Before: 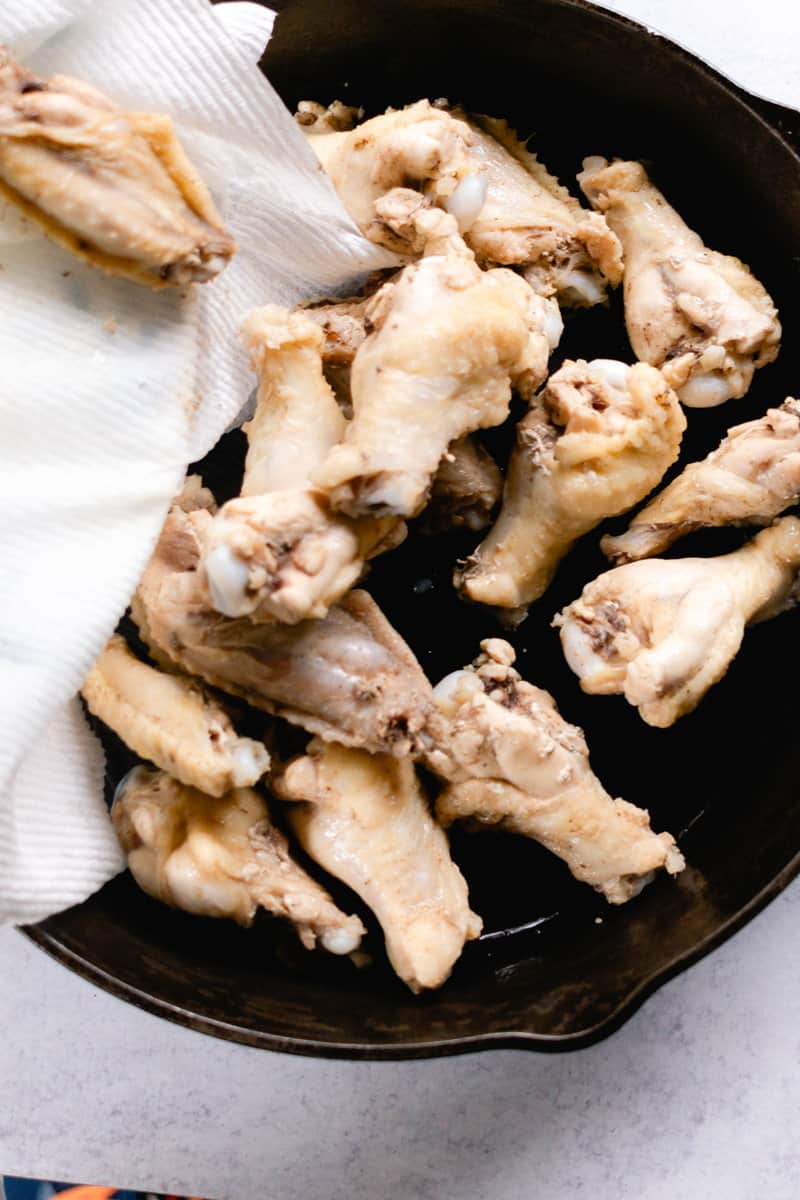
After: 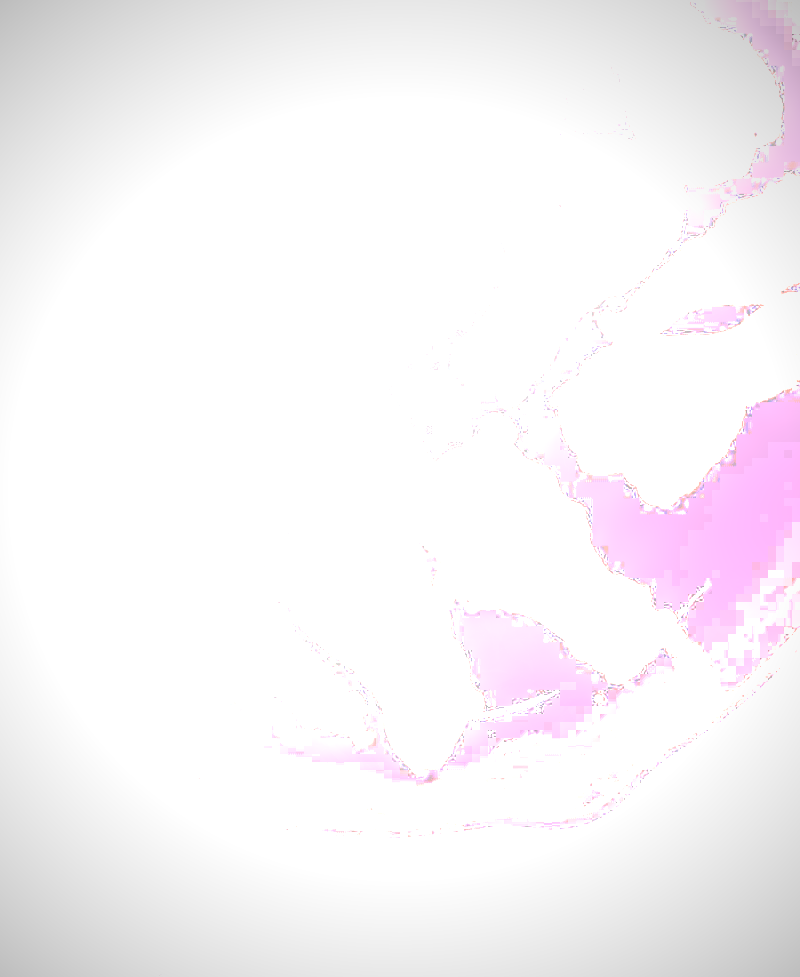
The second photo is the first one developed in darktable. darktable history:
local contrast: detail 130%
crop and rotate: top 18.507%
white balance: red 8, blue 8
color balance: output saturation 98.5%
exposure: exposure 1 EV, compensate highlight preservation false
vignetting: on, module defaults
contrast equalizer: octaves 7, y [[0.6 ×6], [0.55 ×6], [0 ×6], [0 ×6], [0 ×6]], mix -0.3
split-toning: highlights › hue 298.8°, highlights › saturation 0.73, compress 41.76%
